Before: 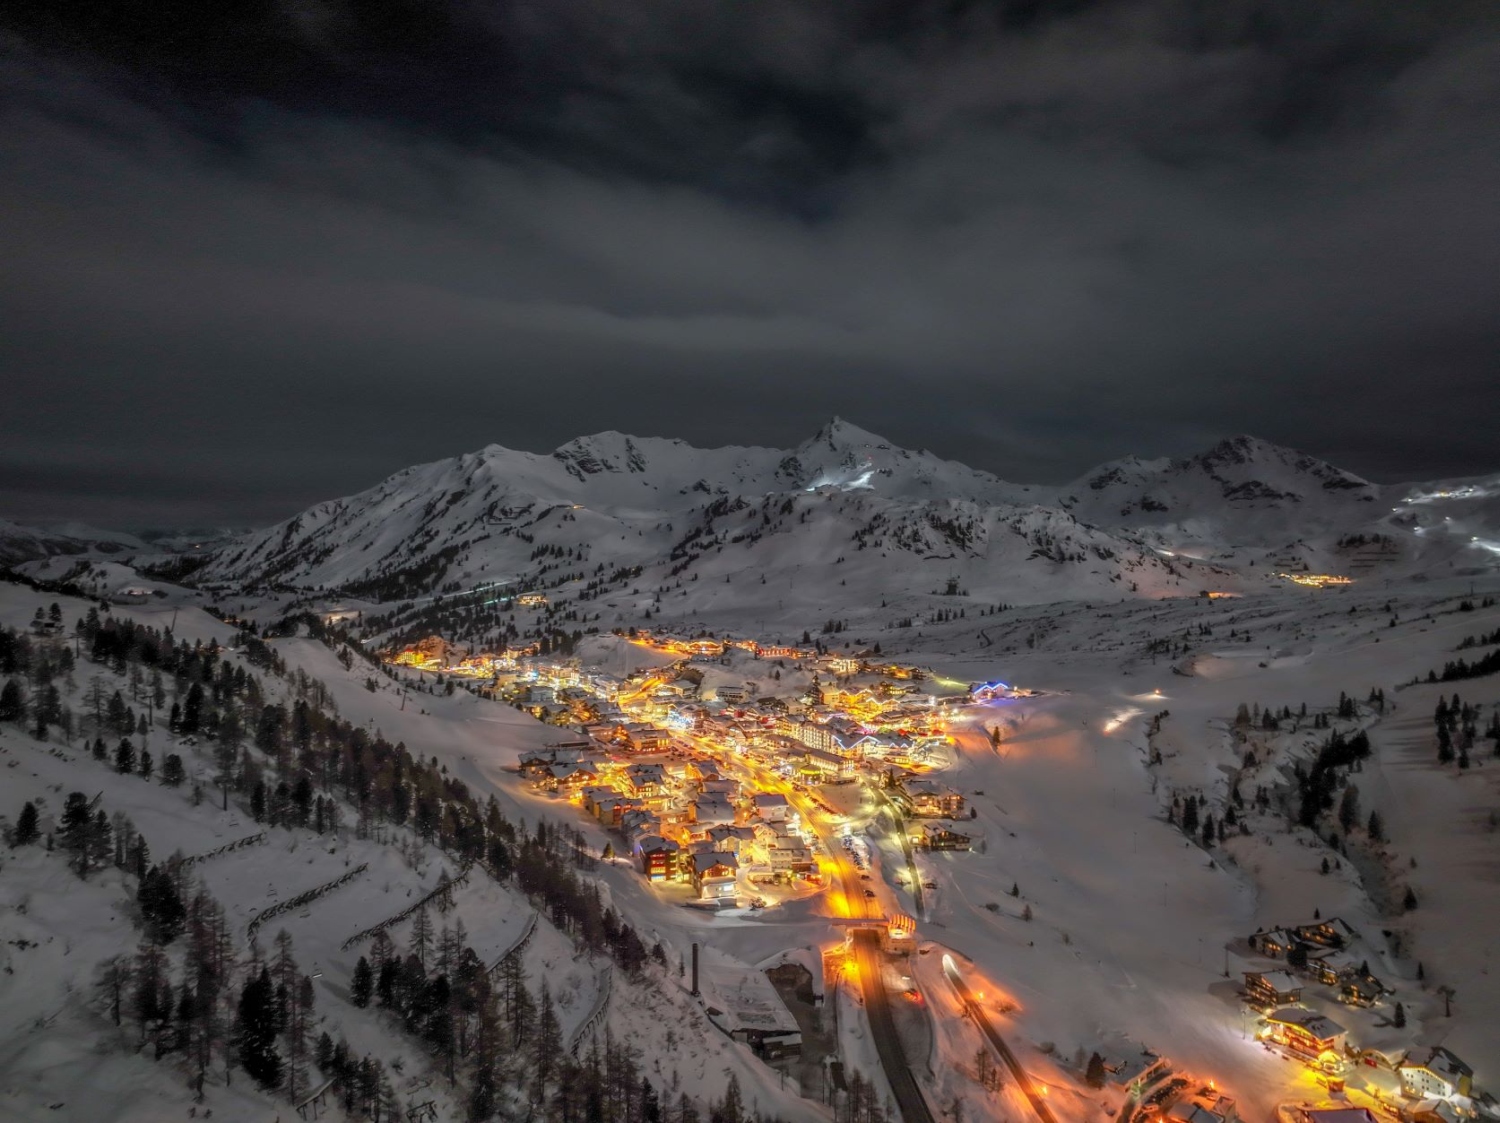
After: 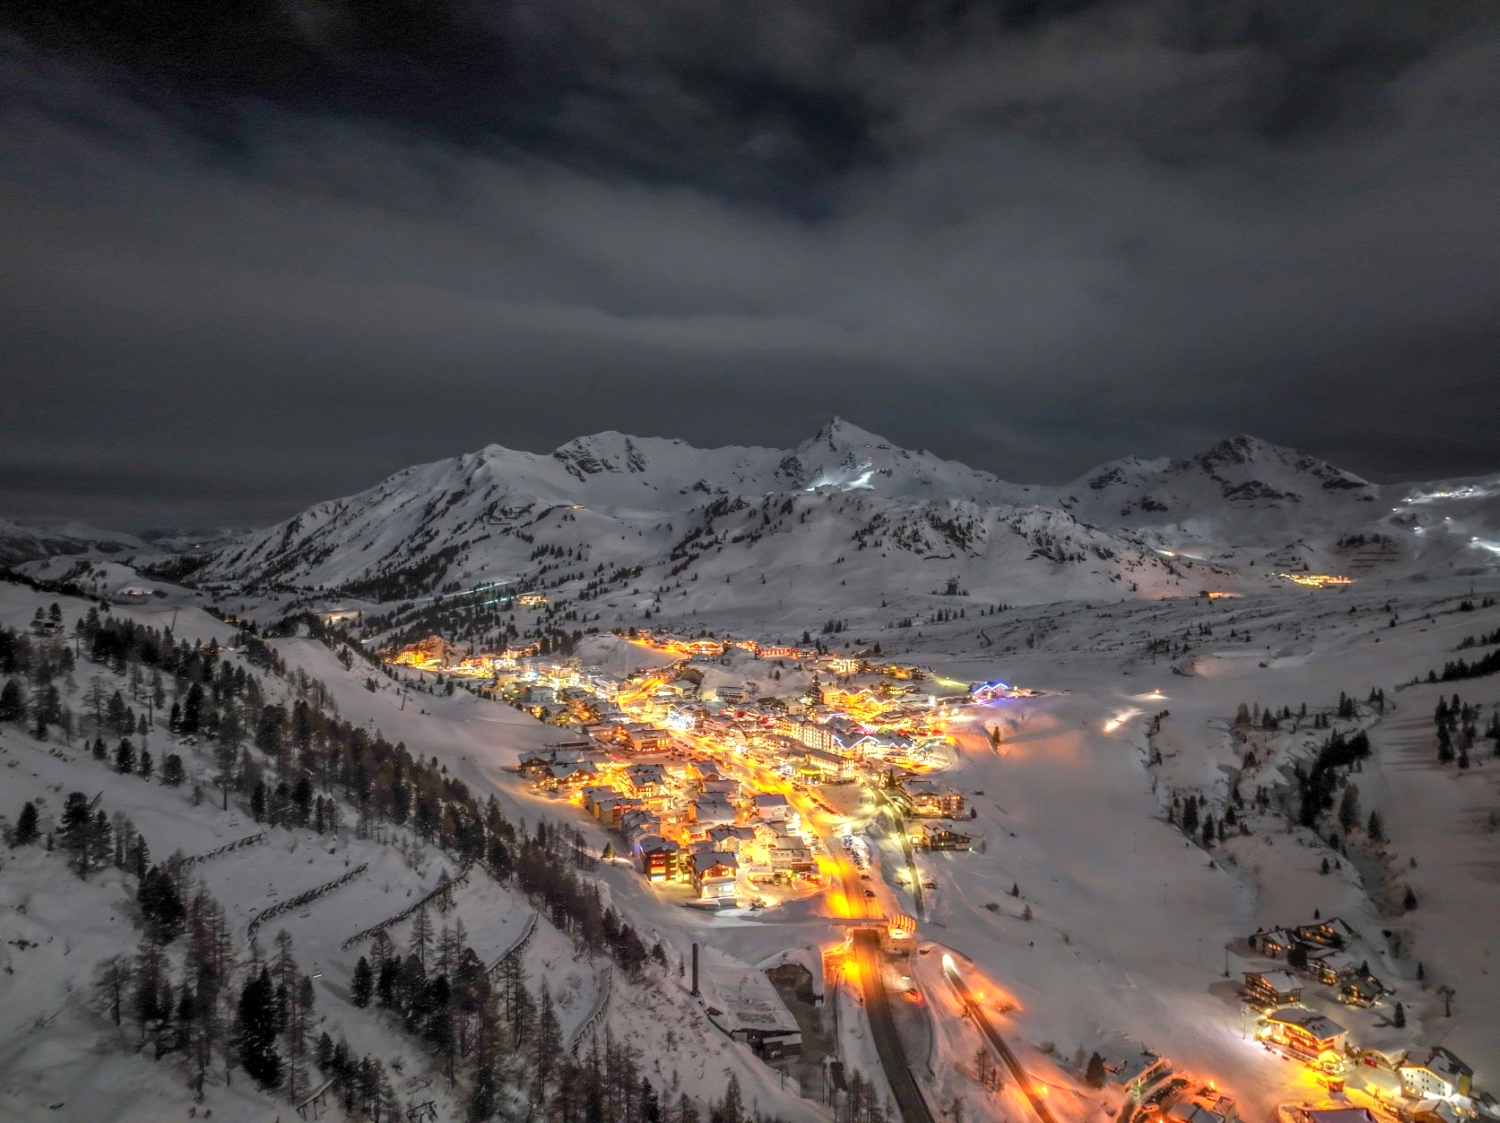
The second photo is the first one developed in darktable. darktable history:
exposure: exposure 0.497 EV, compensate highlight preservation false
